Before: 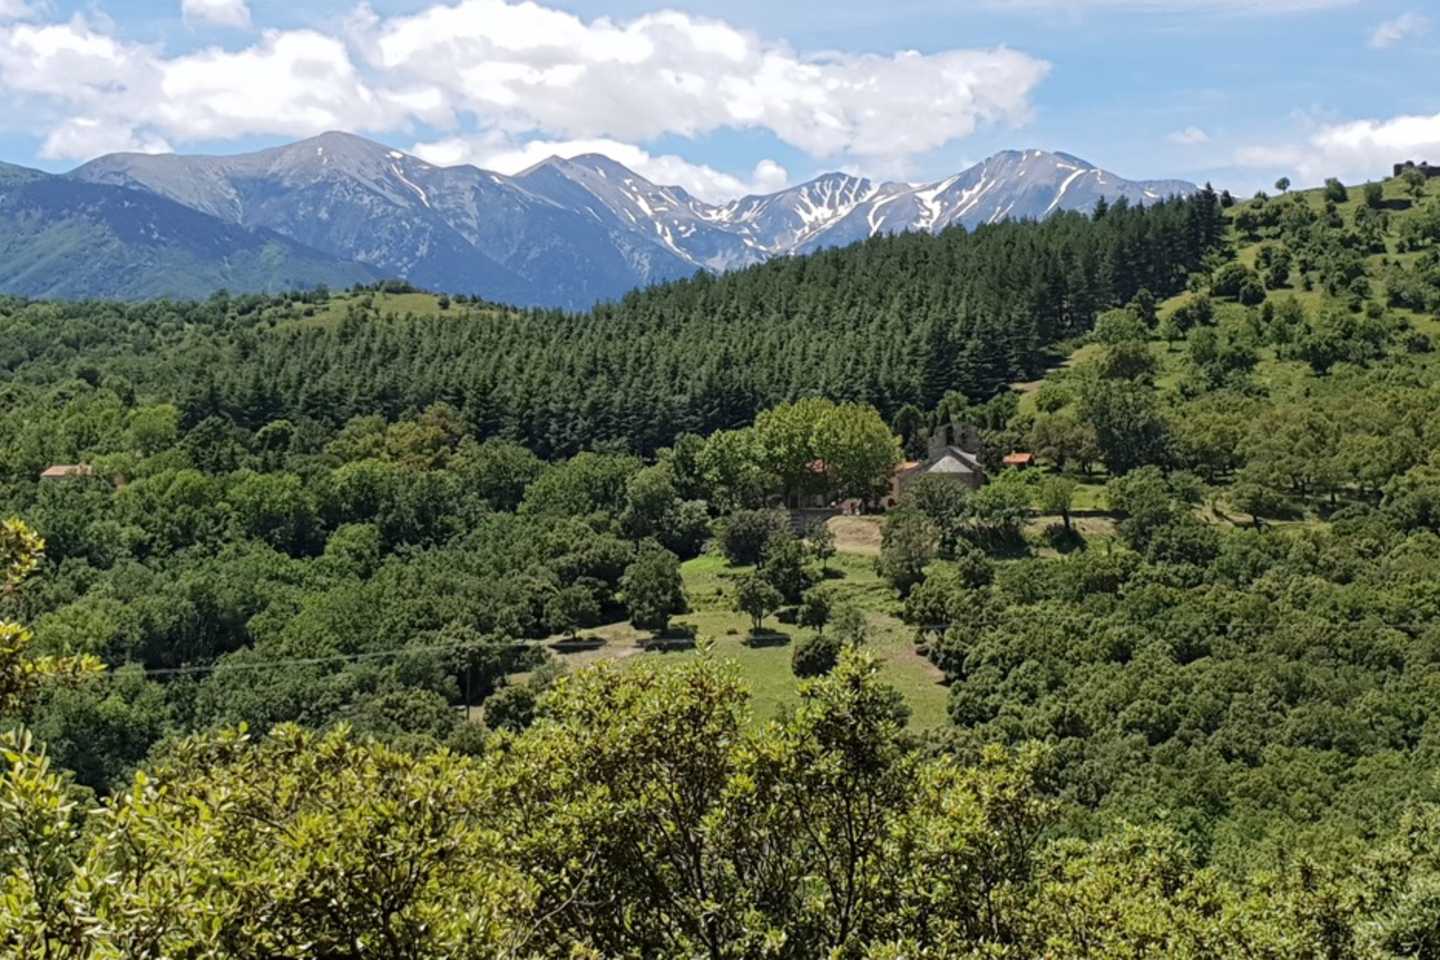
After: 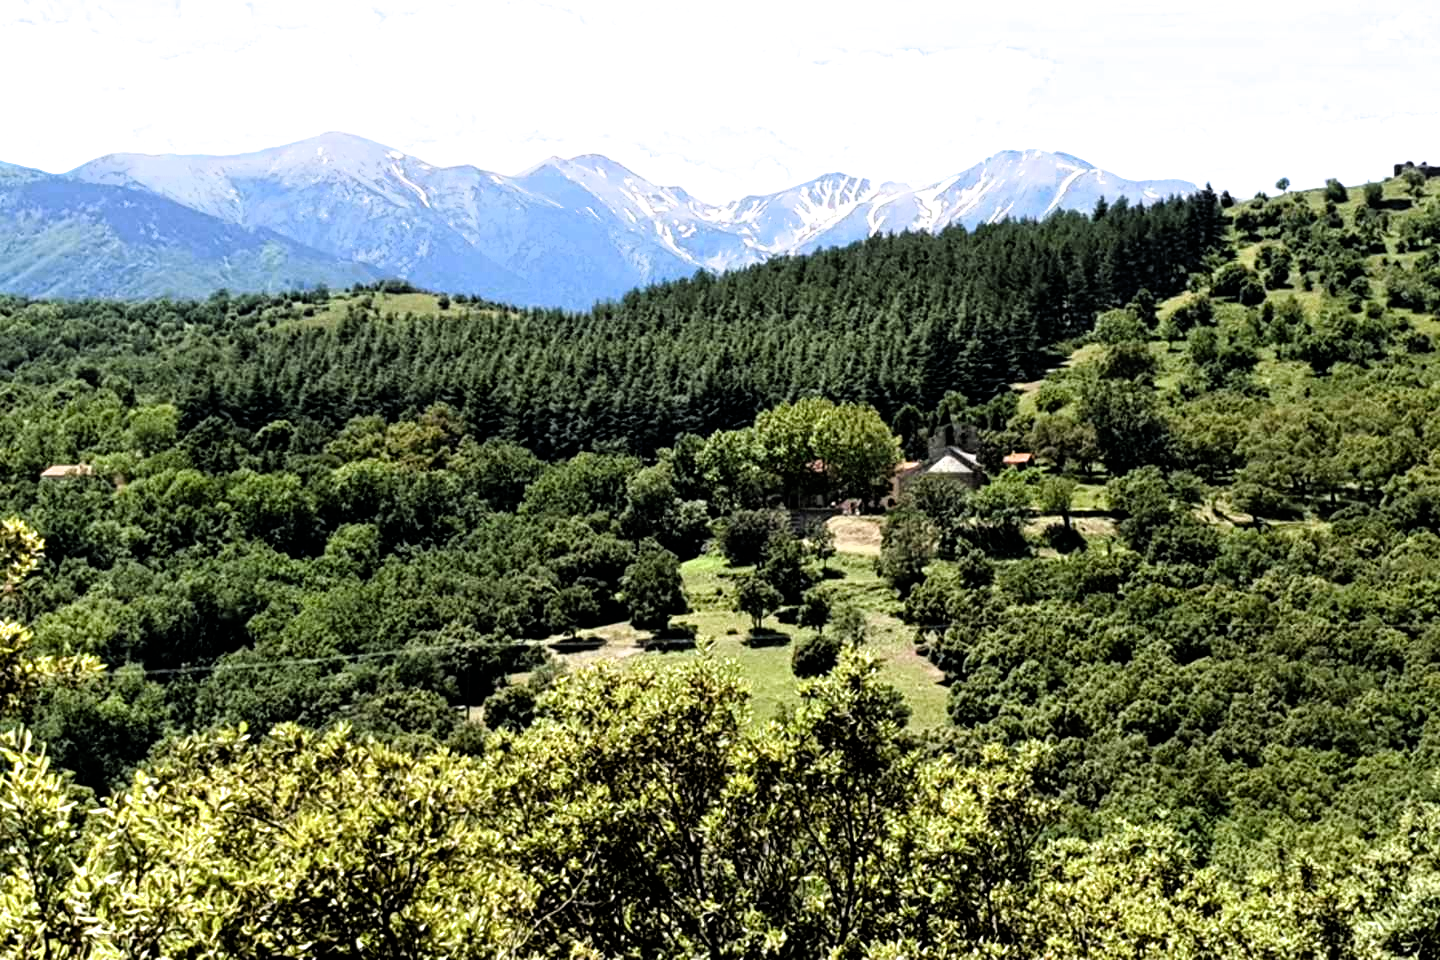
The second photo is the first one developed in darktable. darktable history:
color balance rgb: perceptual saturation grading › global saturation 20%, perceptual saturation grading › highlights -50%, perceptual saturation grading › shadows 30%, perceptual brilliance grading › global brilliance 10%, perceptual brilliance grading › shadows 15%
filmic rgb: black relative exposure -8.2 EV, white relative exposure 2.2 EV, threshold 3 EV, hardness 7.11, latitude 85.74%, contrast 1.696, highlights saturation mix -4%, shadows ↔ highlights balance -2.69%, color science v5 (2021), contrast in shadows safe, contrast in highlights safe, enable highlight reconstruction true
